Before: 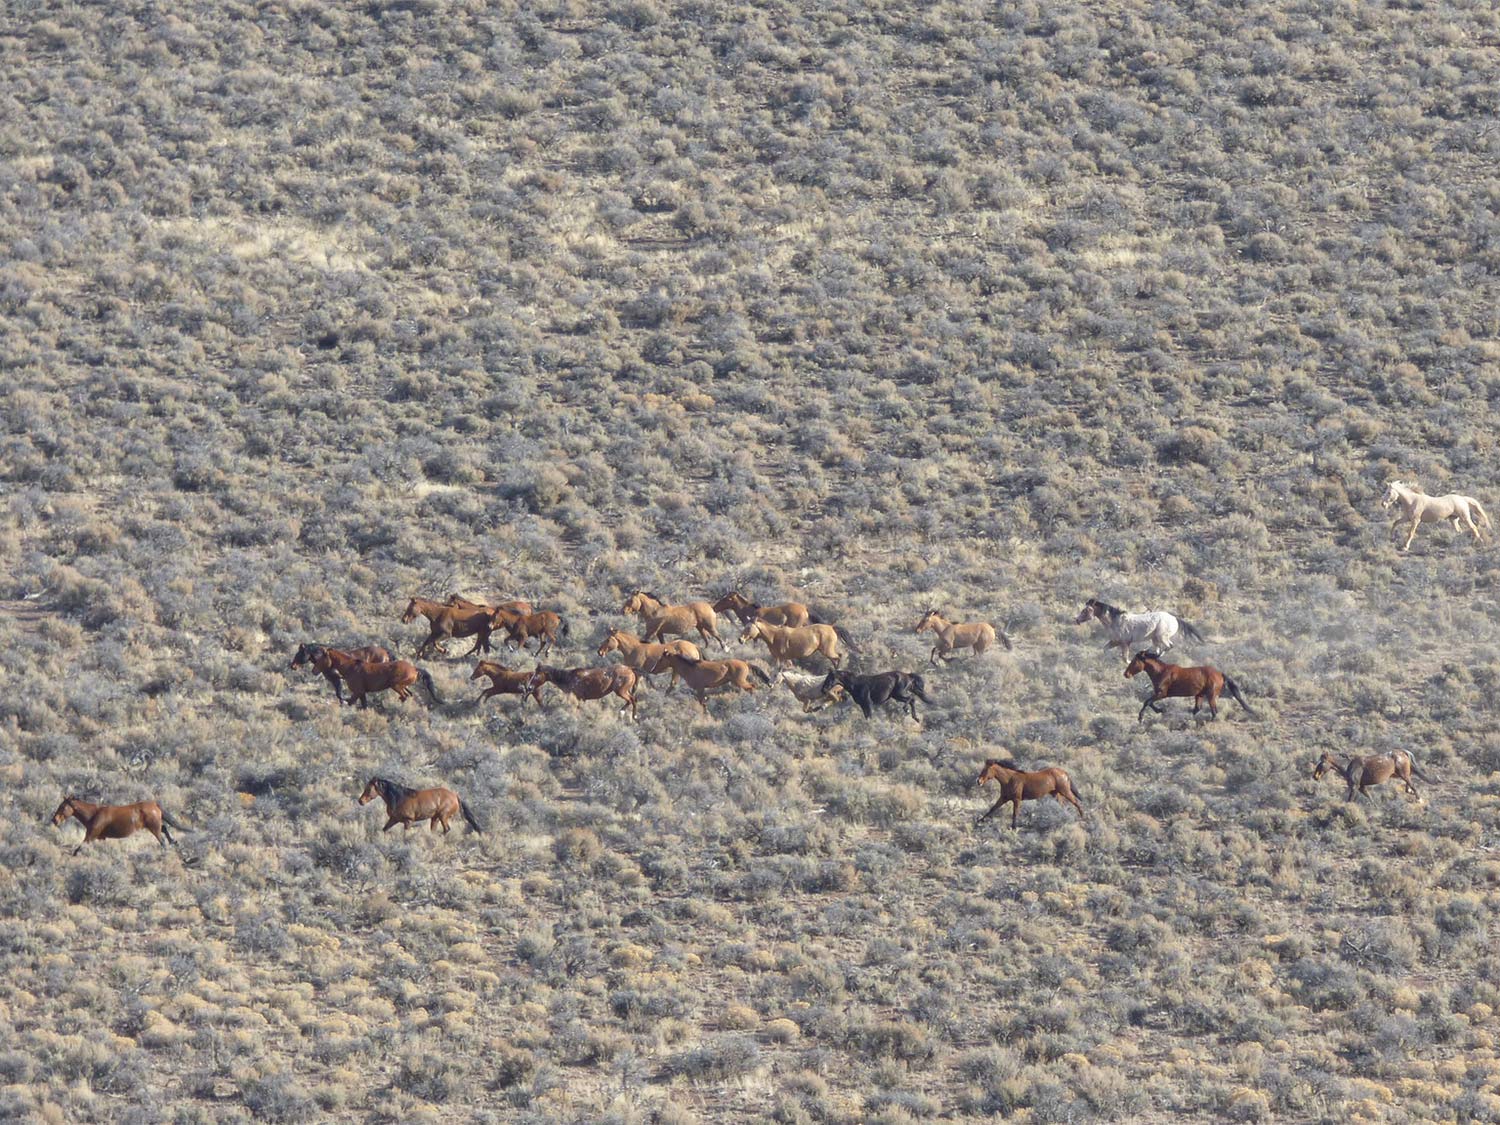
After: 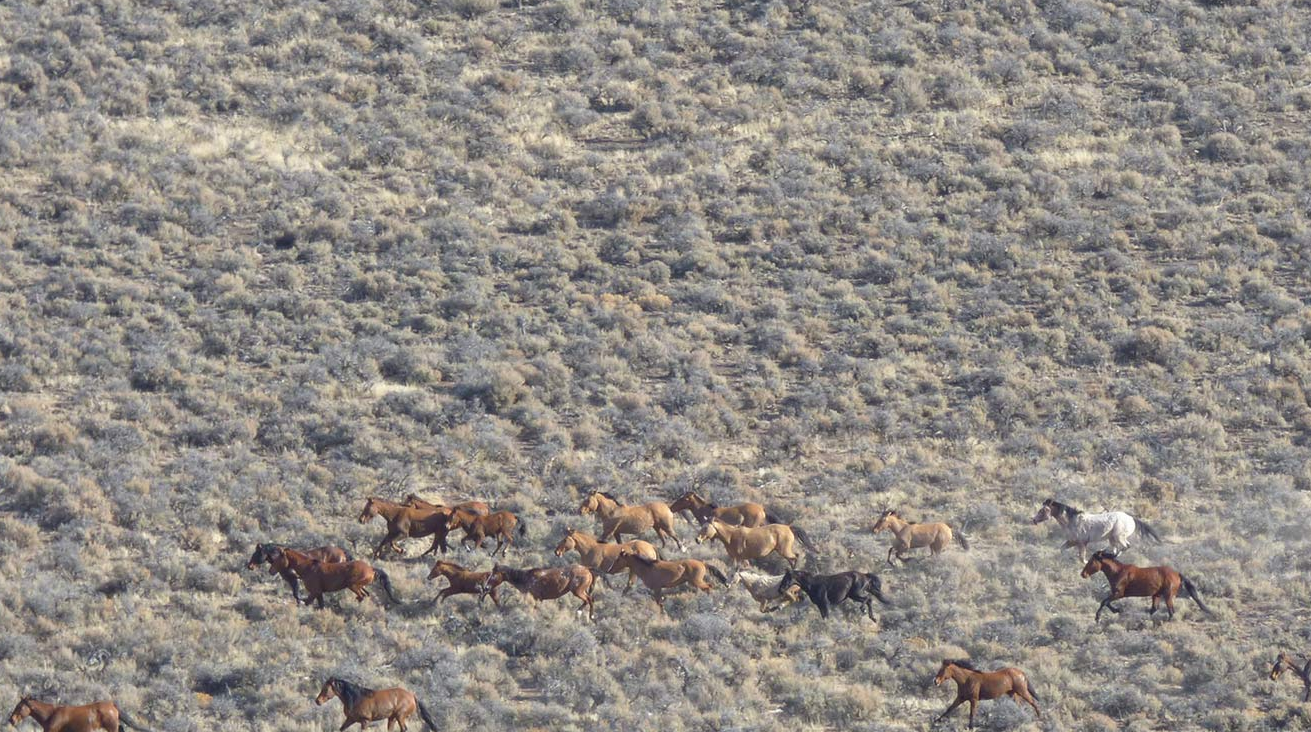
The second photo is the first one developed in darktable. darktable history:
crop: left 2.918%, top 8.968%, right 9.655%, bottom 25.912%
